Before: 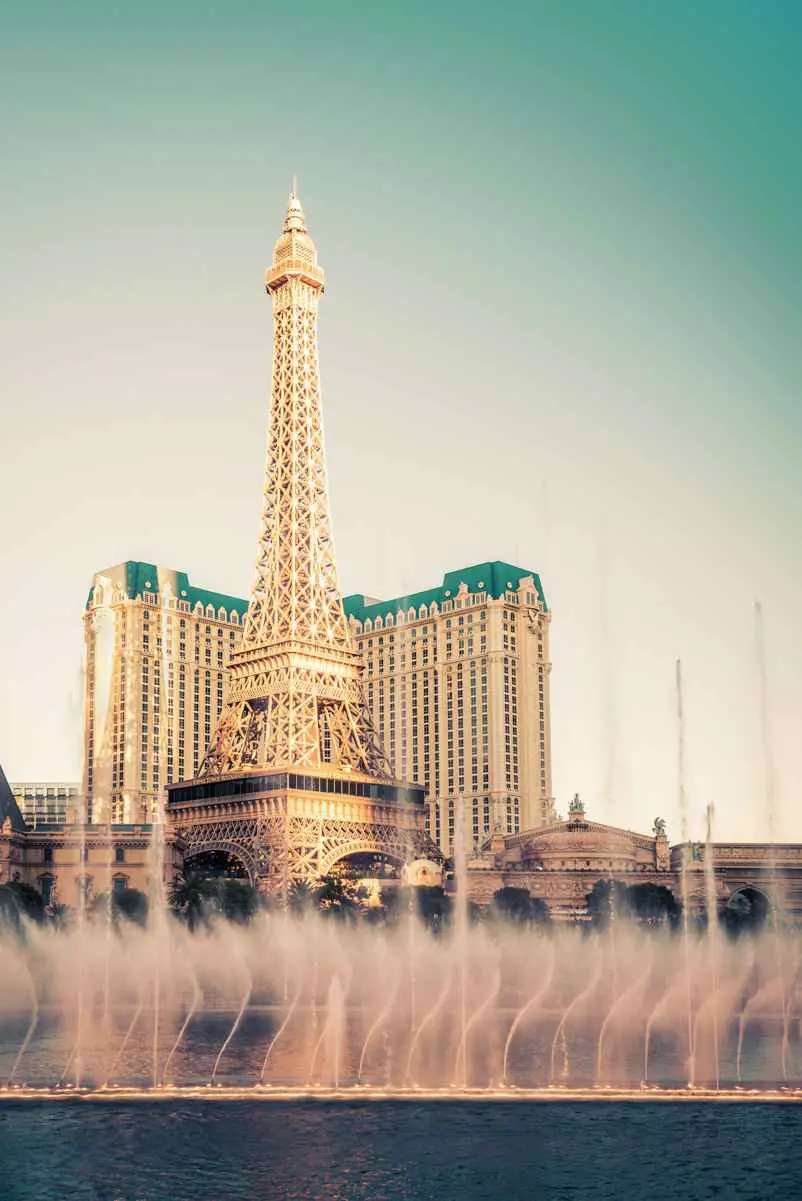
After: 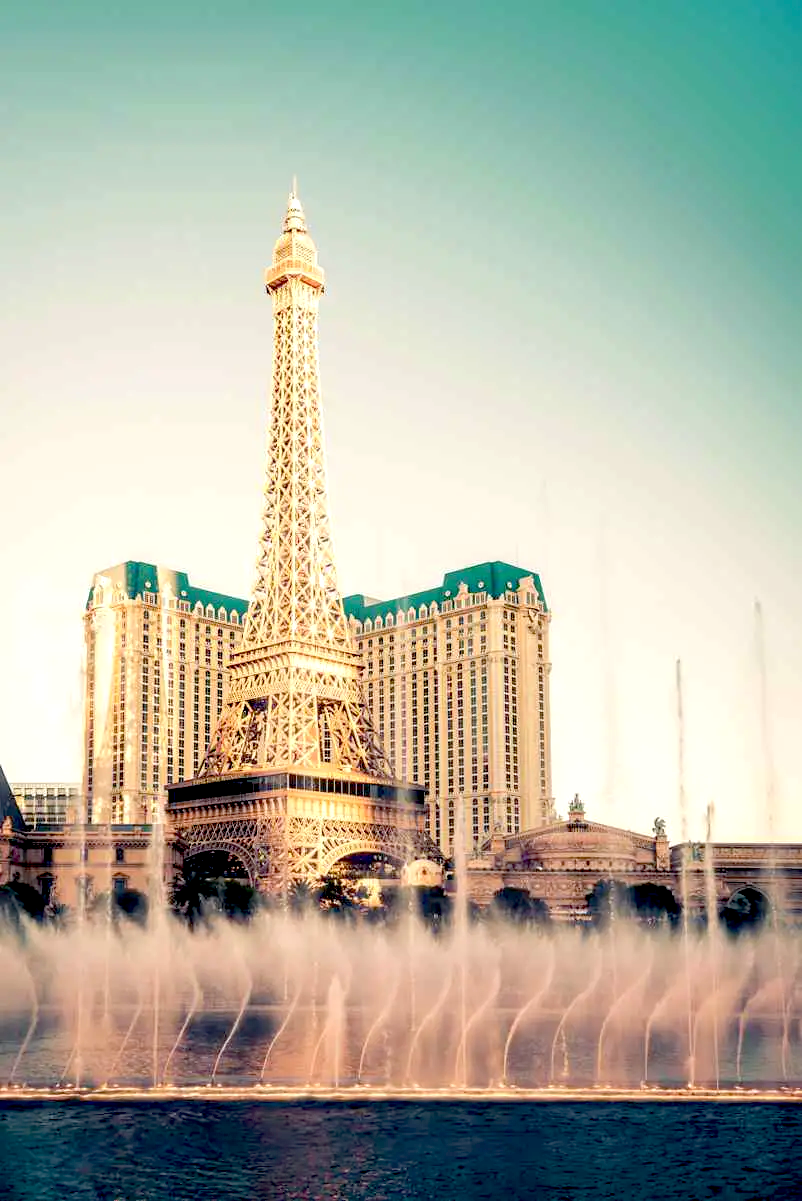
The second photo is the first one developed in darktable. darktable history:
exposure: black level correction 0.03, exposure 0.309 EV, compensate exposure bias true, compensate highlight preservation false
